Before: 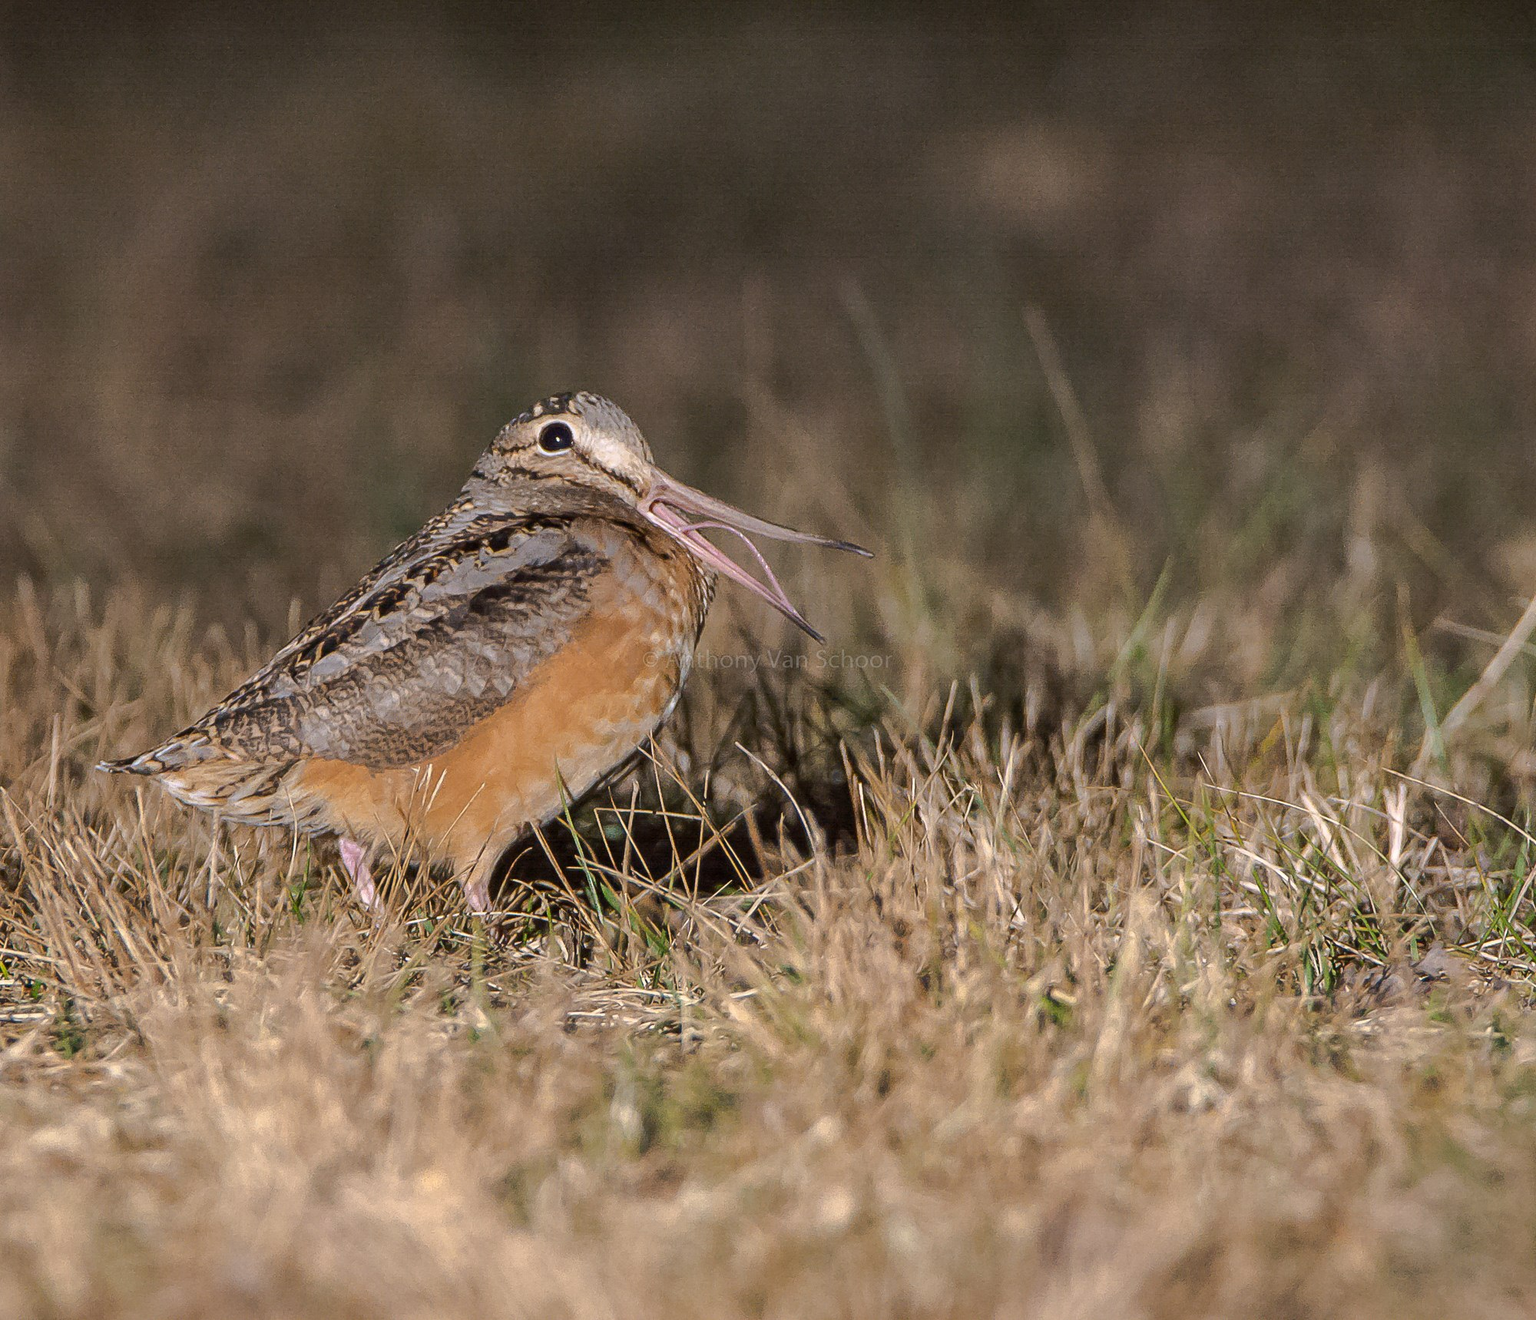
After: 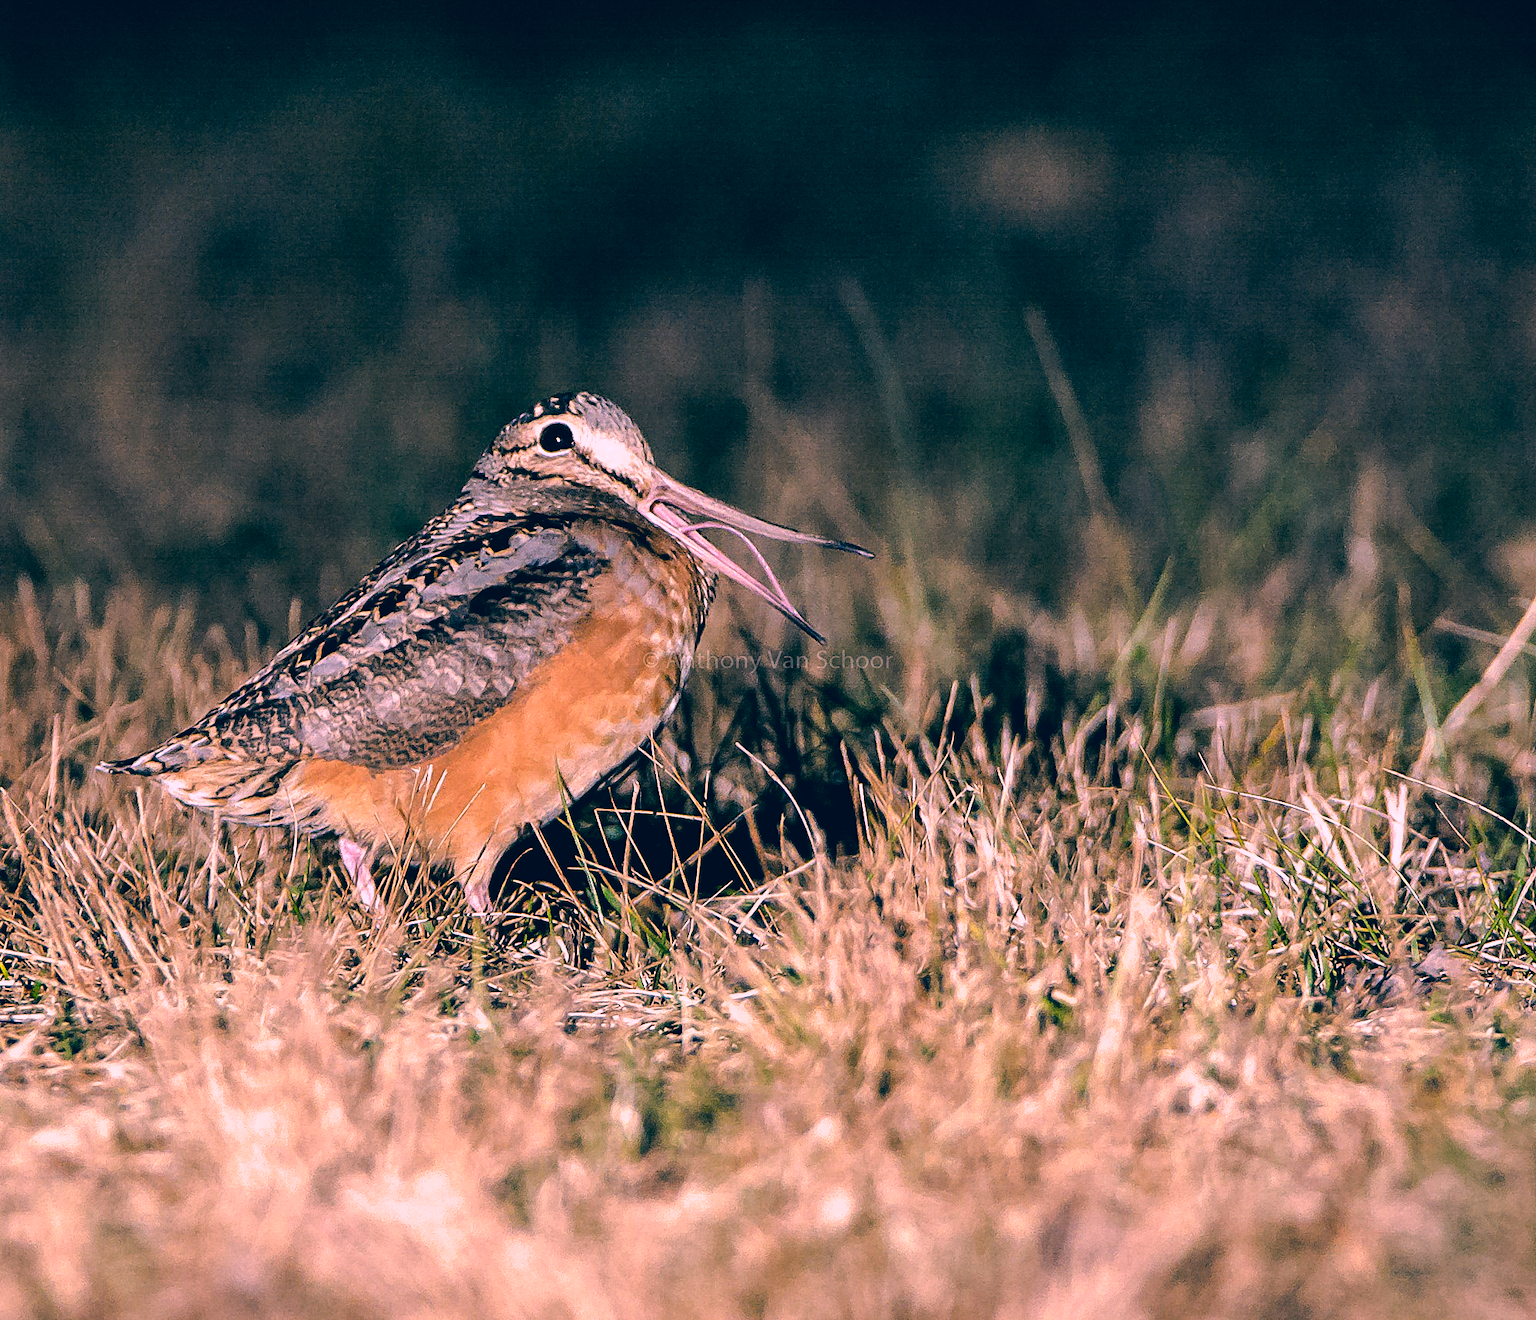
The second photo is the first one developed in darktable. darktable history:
filmic rgb: black relative exposure -8.25 EV, white relative exposure 2.24 EV, threshold 5.98 EV, hardness 7.06, latitude 85.58%, contrast 1.709, highlights saturation mix -3.51%, shadows ↔ highlights balance -2.82%, enable highlight reconstruction true
crop: left 0.035%
color correction: highlights a* 16.81, highlights b* 0.308, shadows a* -15.08, shadows b* -14.72, saturation 1.47
